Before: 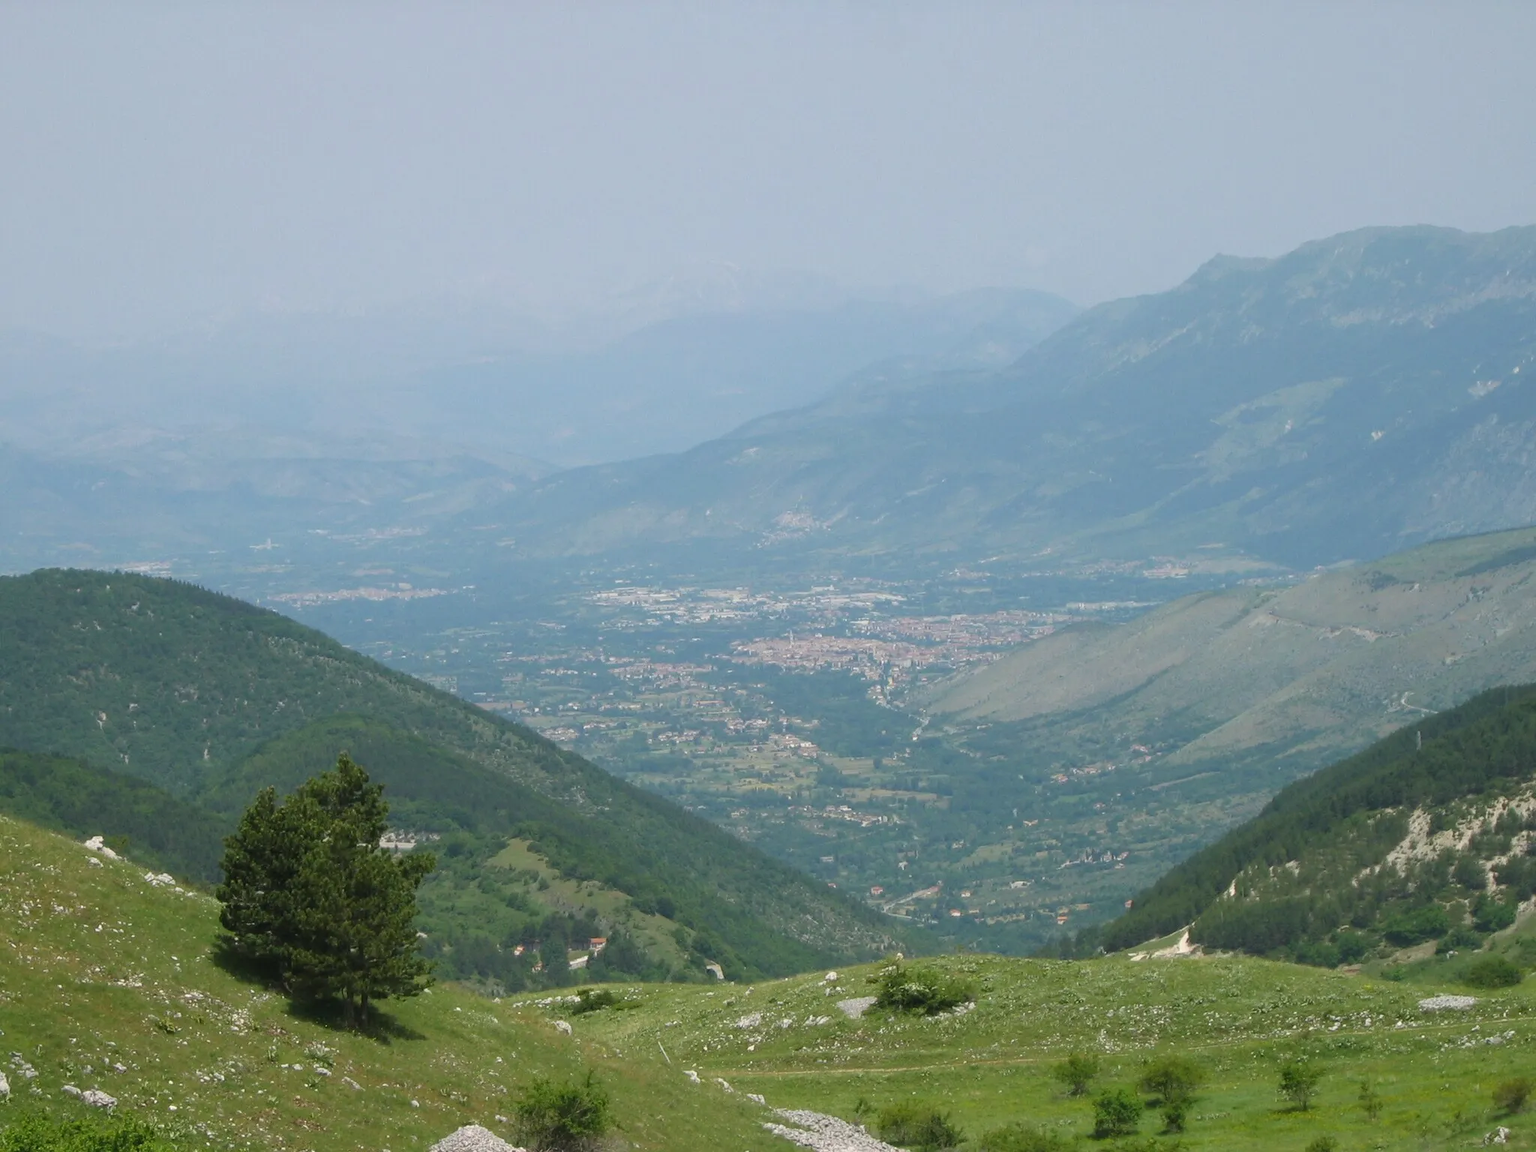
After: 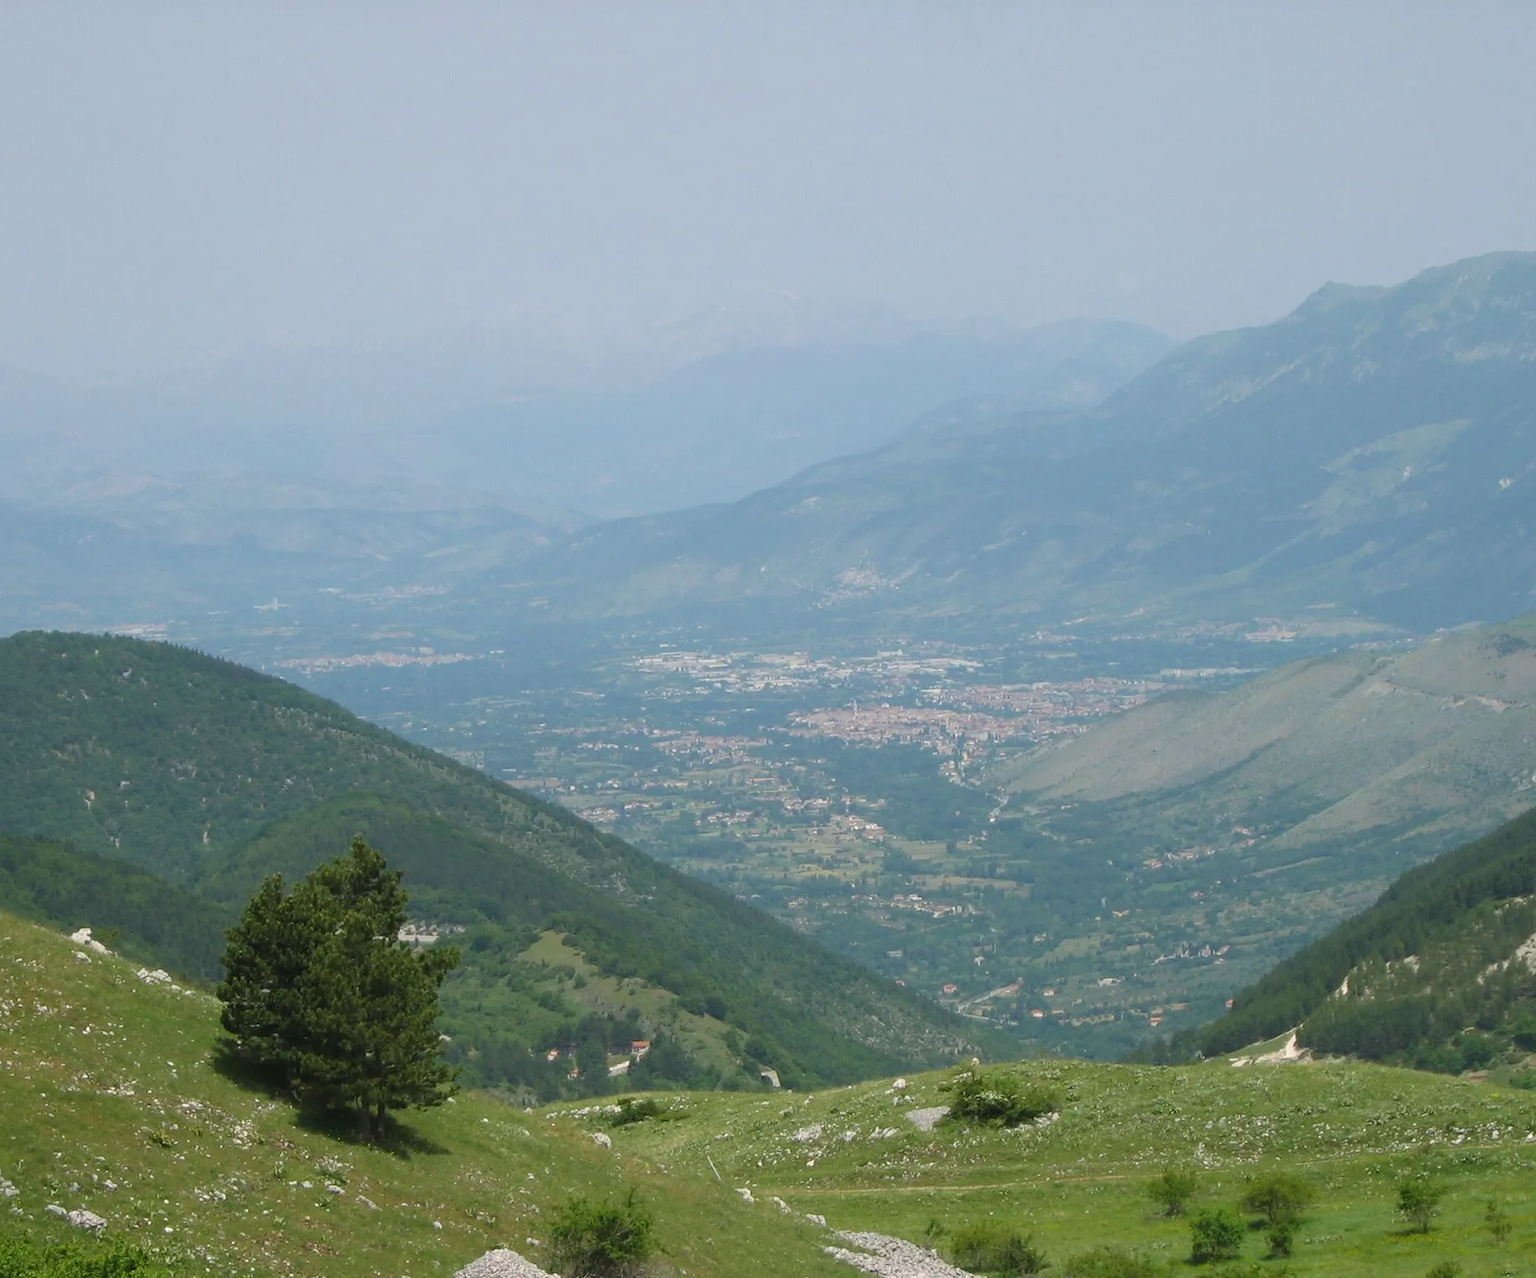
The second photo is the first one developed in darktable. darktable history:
crop and rotate: left 1.37%, right 8.533%
